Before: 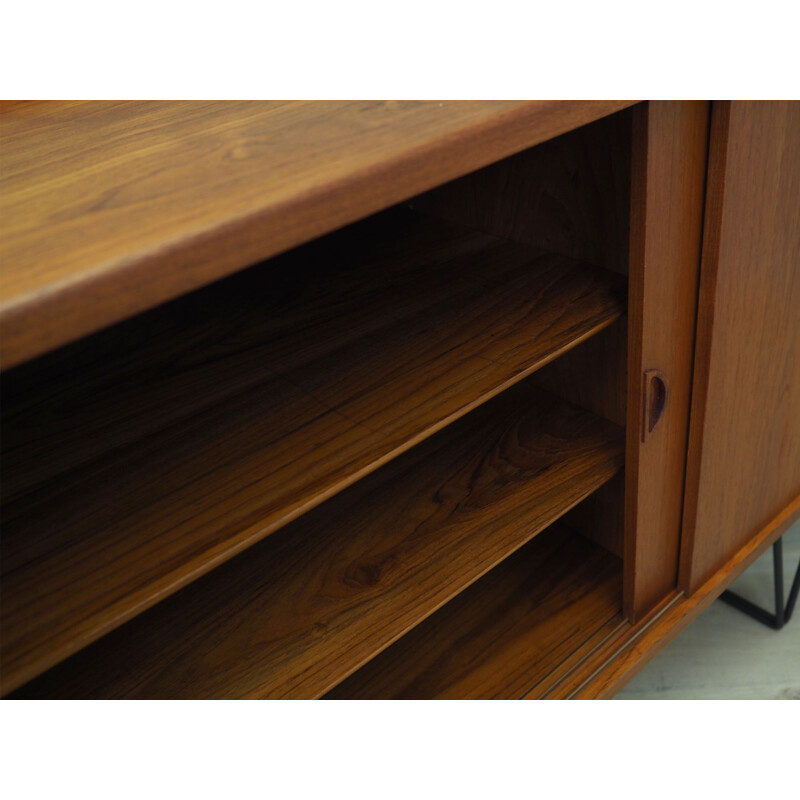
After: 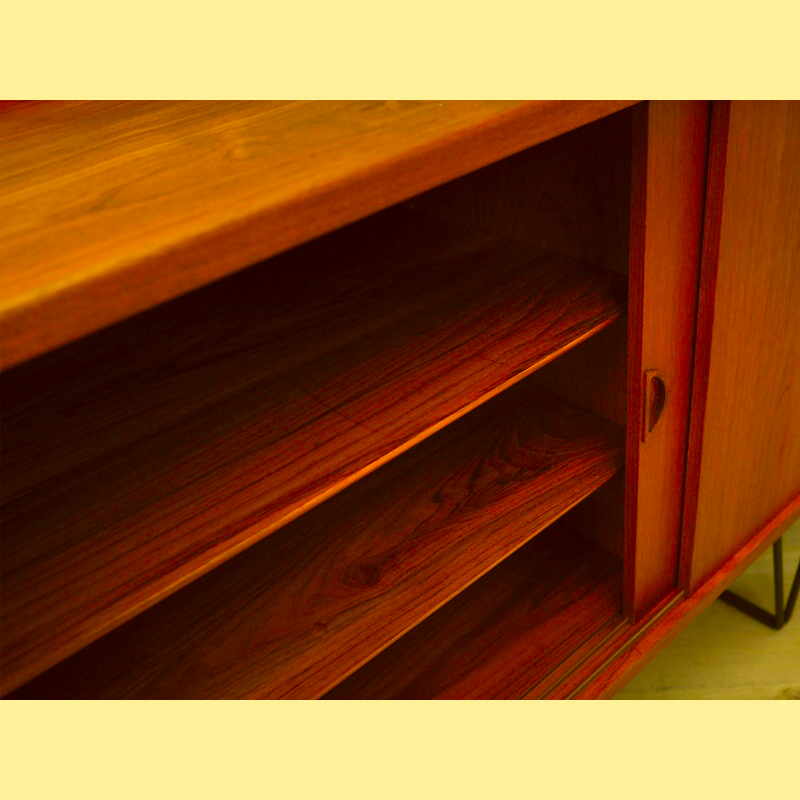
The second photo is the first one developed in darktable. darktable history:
color correction: highlights a* 10.44, highlights b* 30.04, shadows a* 2.73, shadows b* 17.51, saturation 1.72
shadows and highlights: soften with gaussian
